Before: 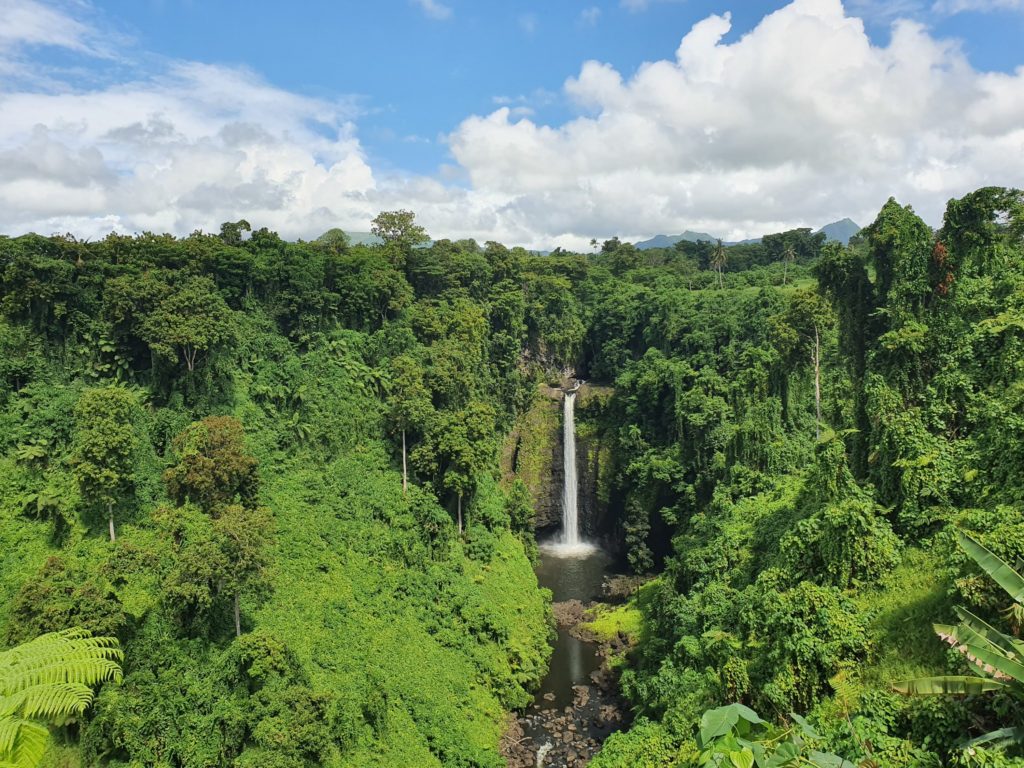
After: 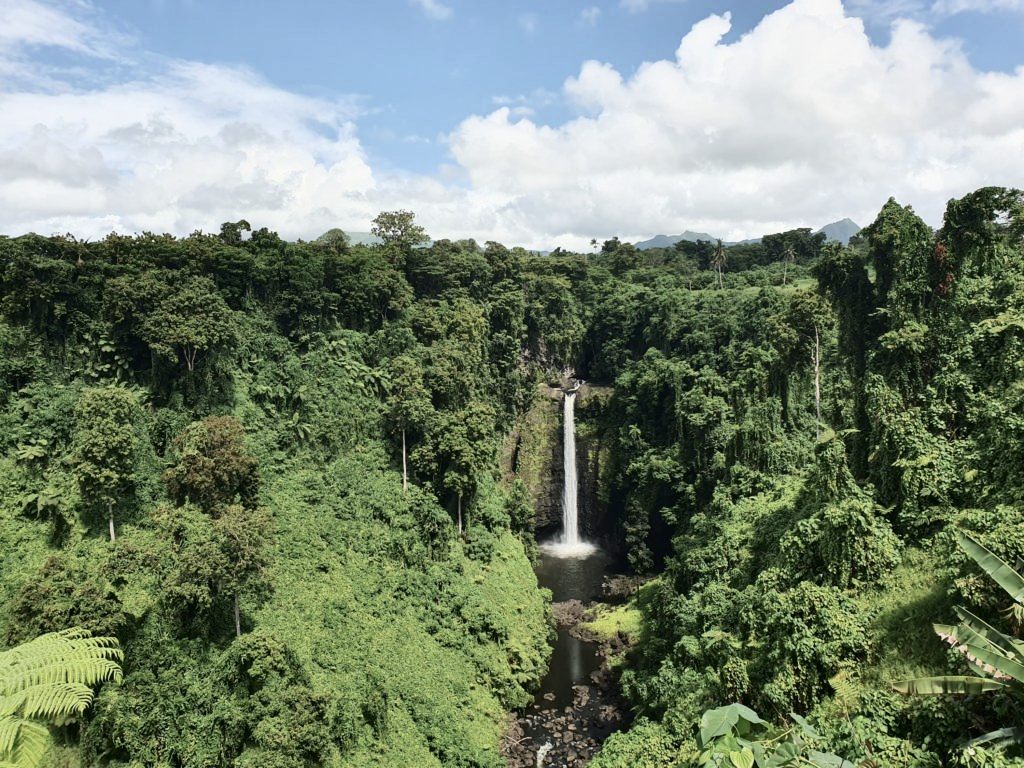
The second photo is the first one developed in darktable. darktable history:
contrast brightness saturation: contrast 0.253, saturation -0.32
